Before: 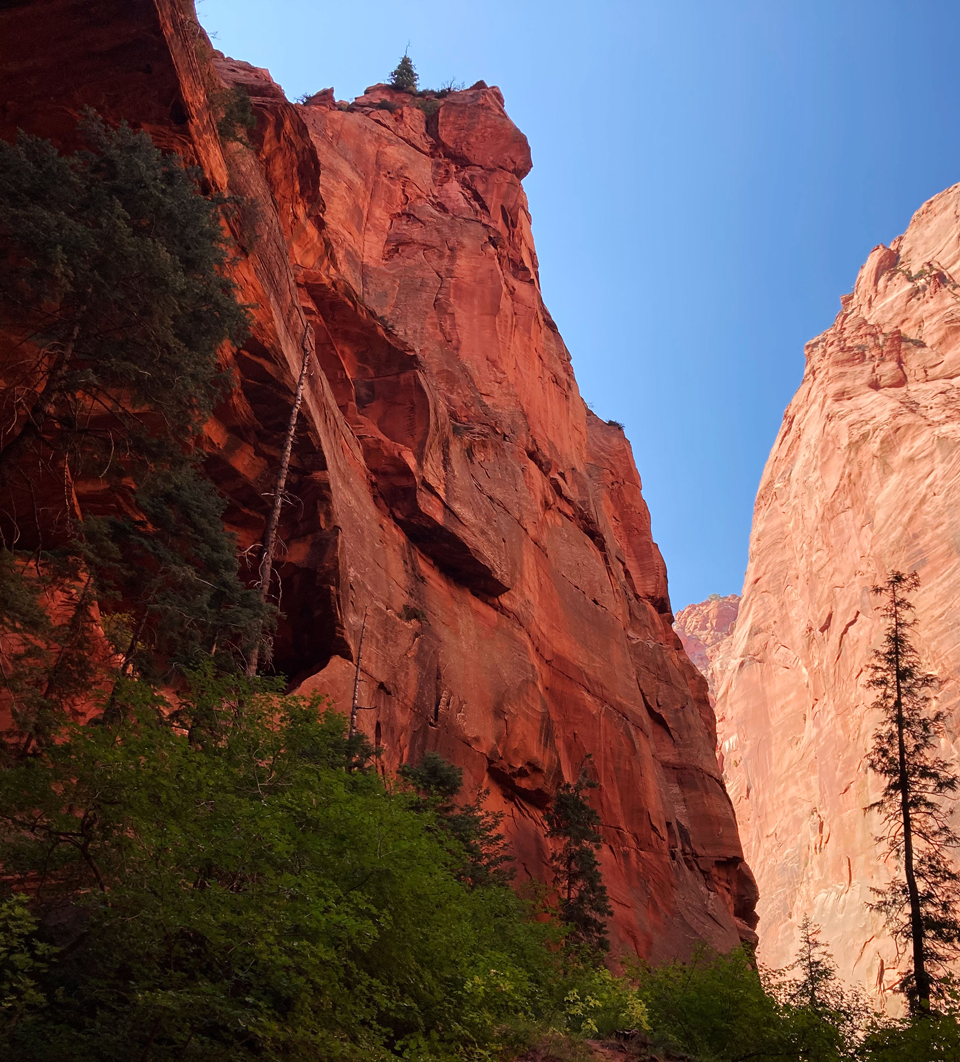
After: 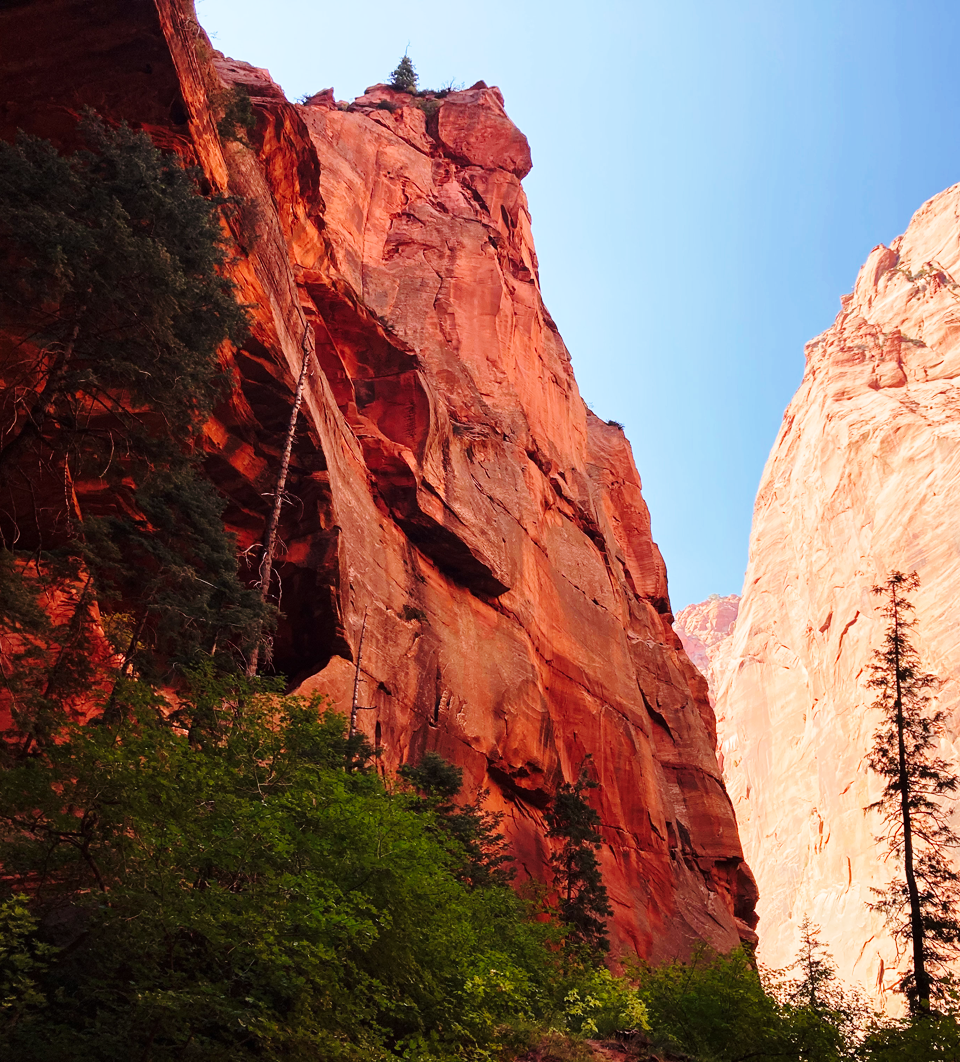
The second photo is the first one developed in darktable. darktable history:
contrast brightness saturation: saturation -0.05
base curve: curves: ch0 [(0, 0) (0.028, 0.03) (0.121, 0.232) (0.46, 0.748) (0.859, 0.968) (1, 1)], preserve colors none
